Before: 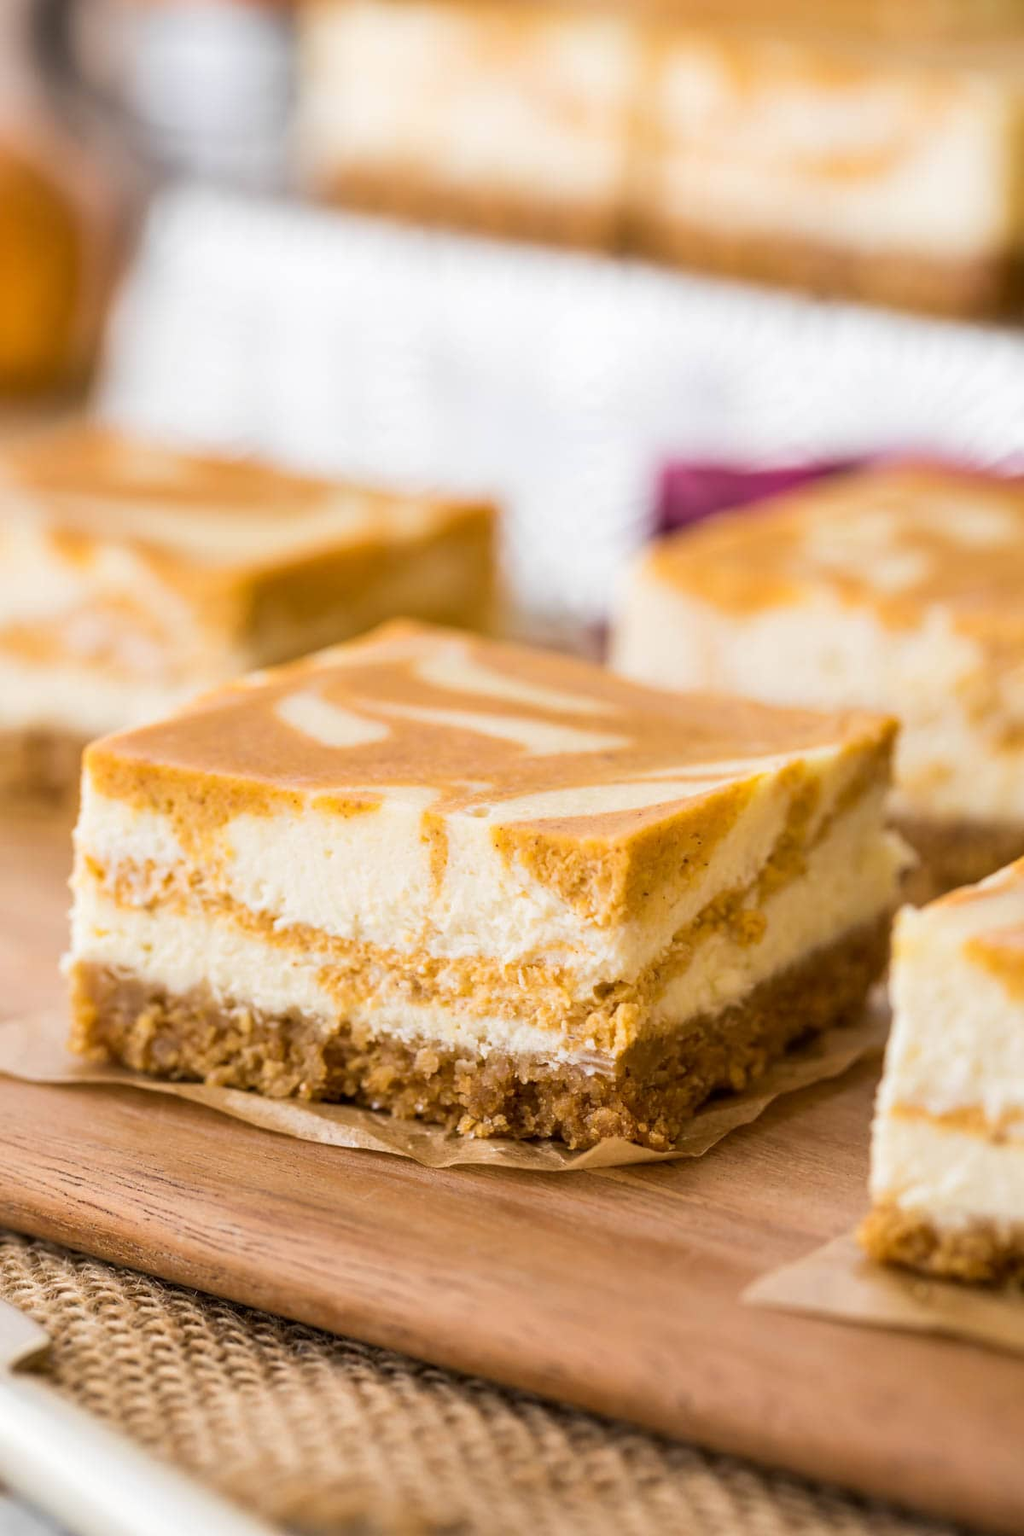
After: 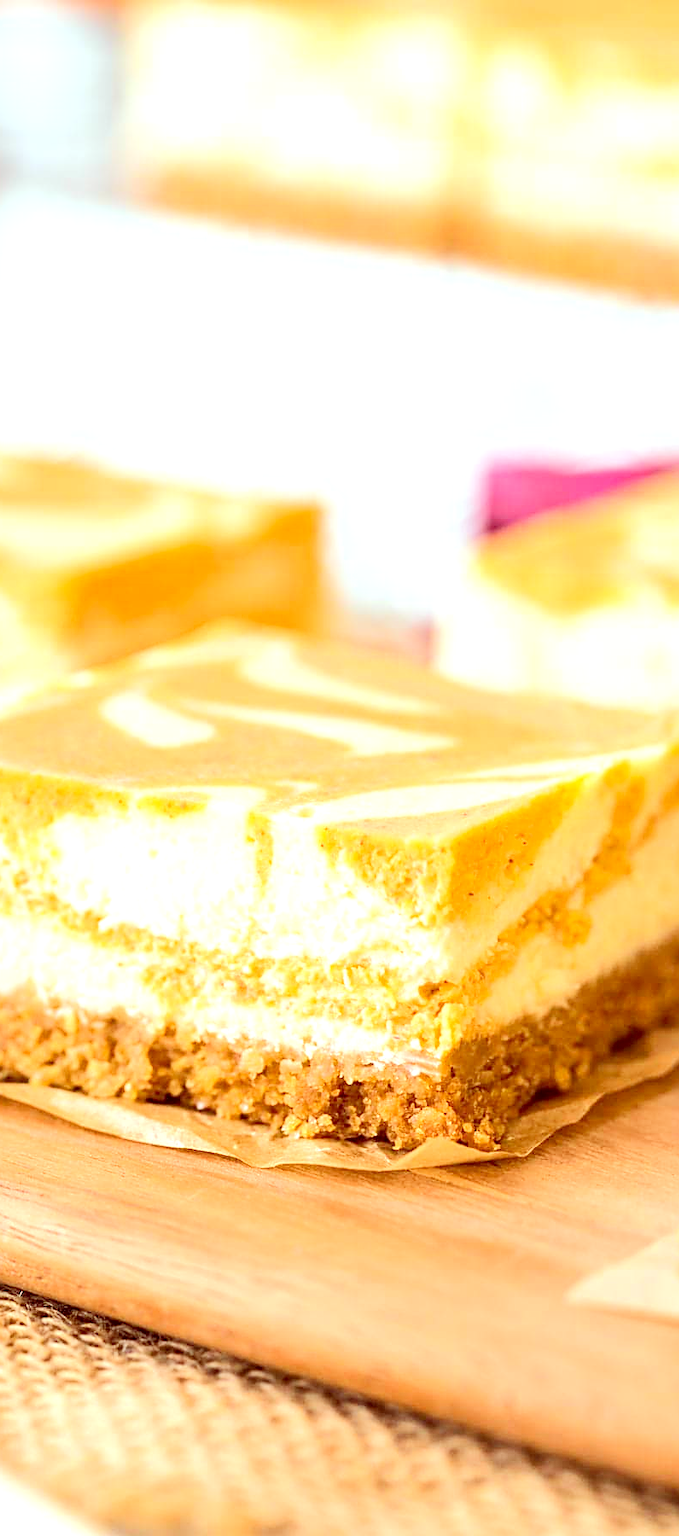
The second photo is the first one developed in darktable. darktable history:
tone equalizer: -8 EV 1.99 EV, -7 EV 2 EV, -6 EV 1.97 EV, -5 EV 2 EV, -4 EV 1.97 EV, -3 EV 1.47 EV, -2 EV 0.976 EV, -1 EV 0.49 EV, edges refinement/feathering 500, mask exposure compensation -1.57 EV, preserve details no
crop: left 17.138%, right 16.451%
color correction: highlights a* -7, highlights b* -0.181, shadows a* 20.62, shadows b* 11.94
sharpen: on, module defaults
